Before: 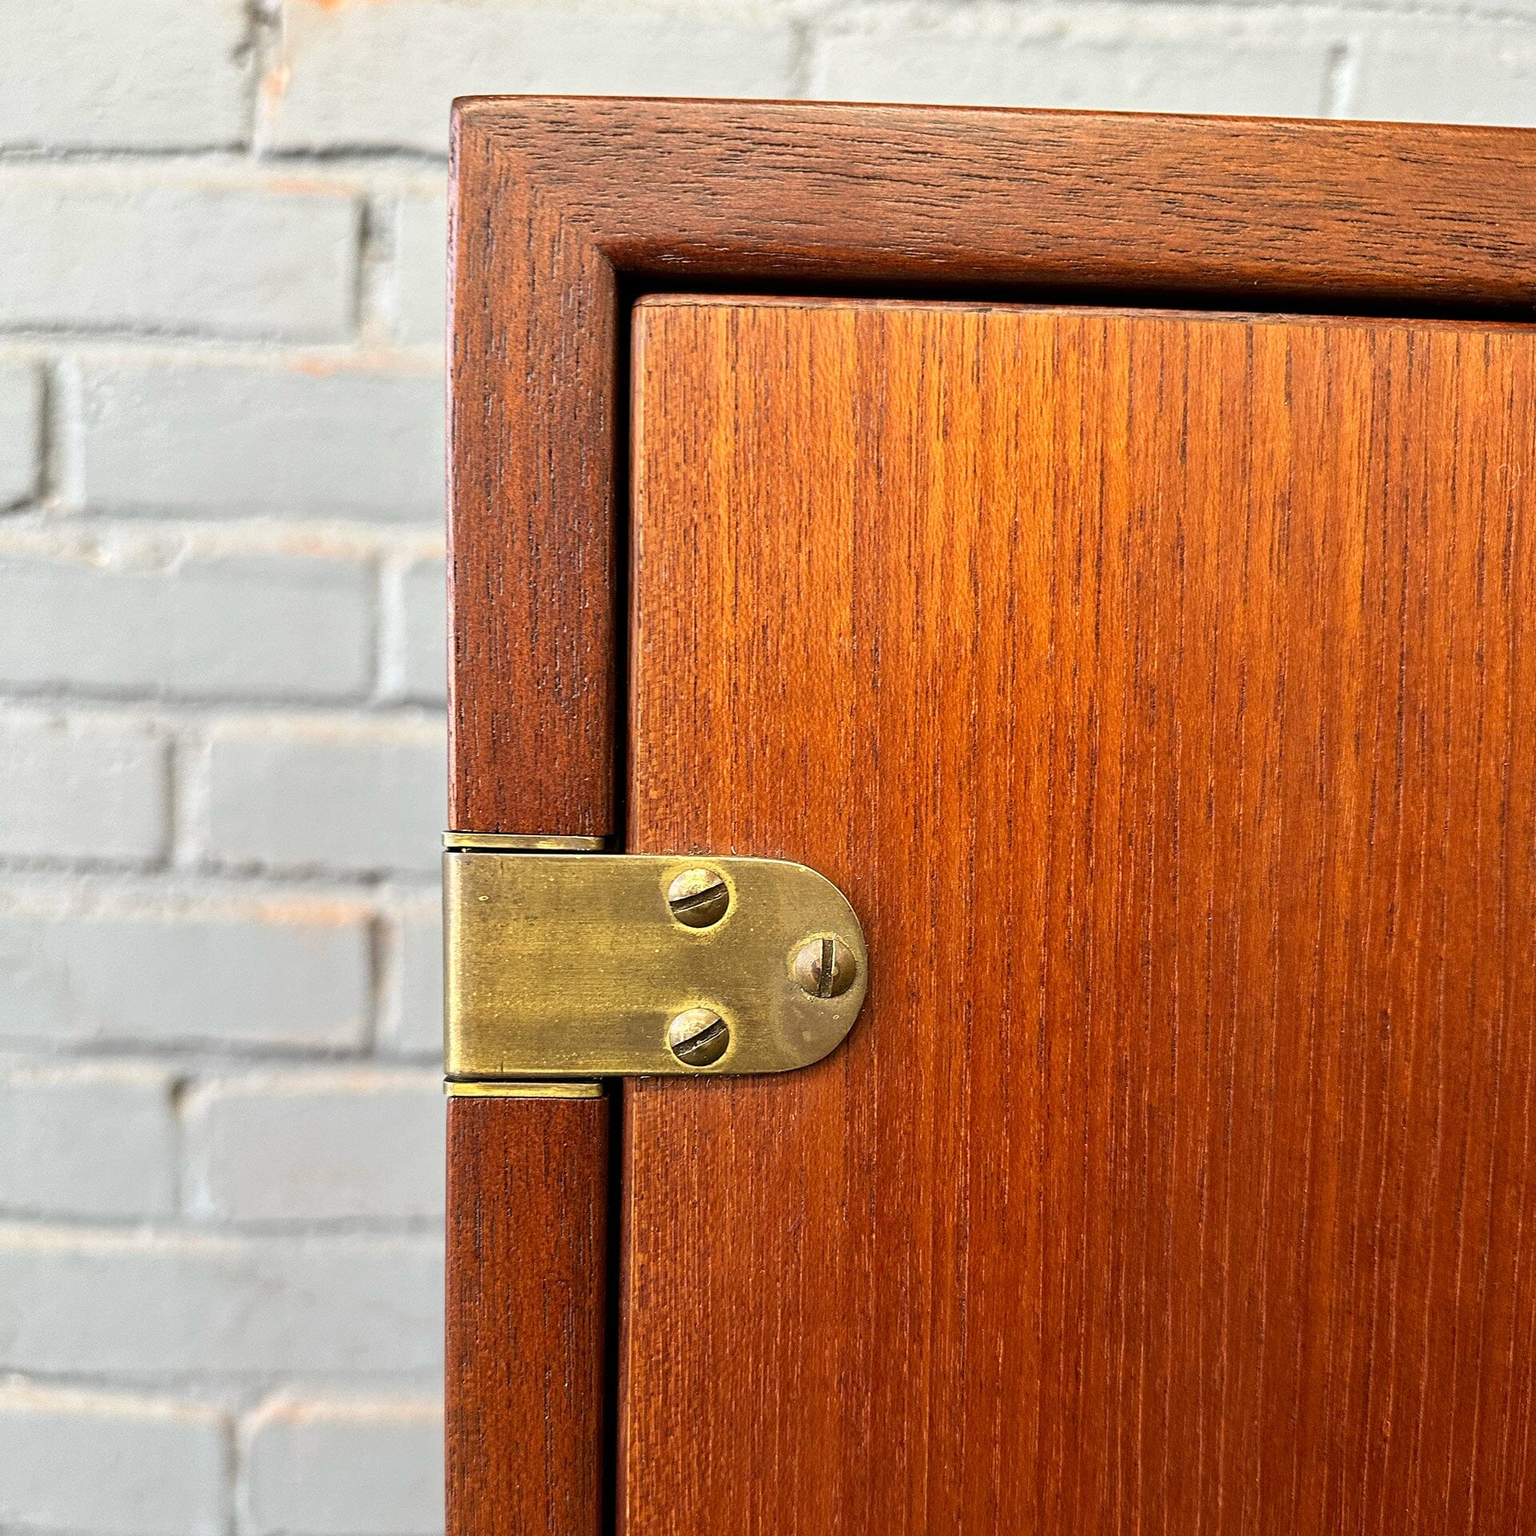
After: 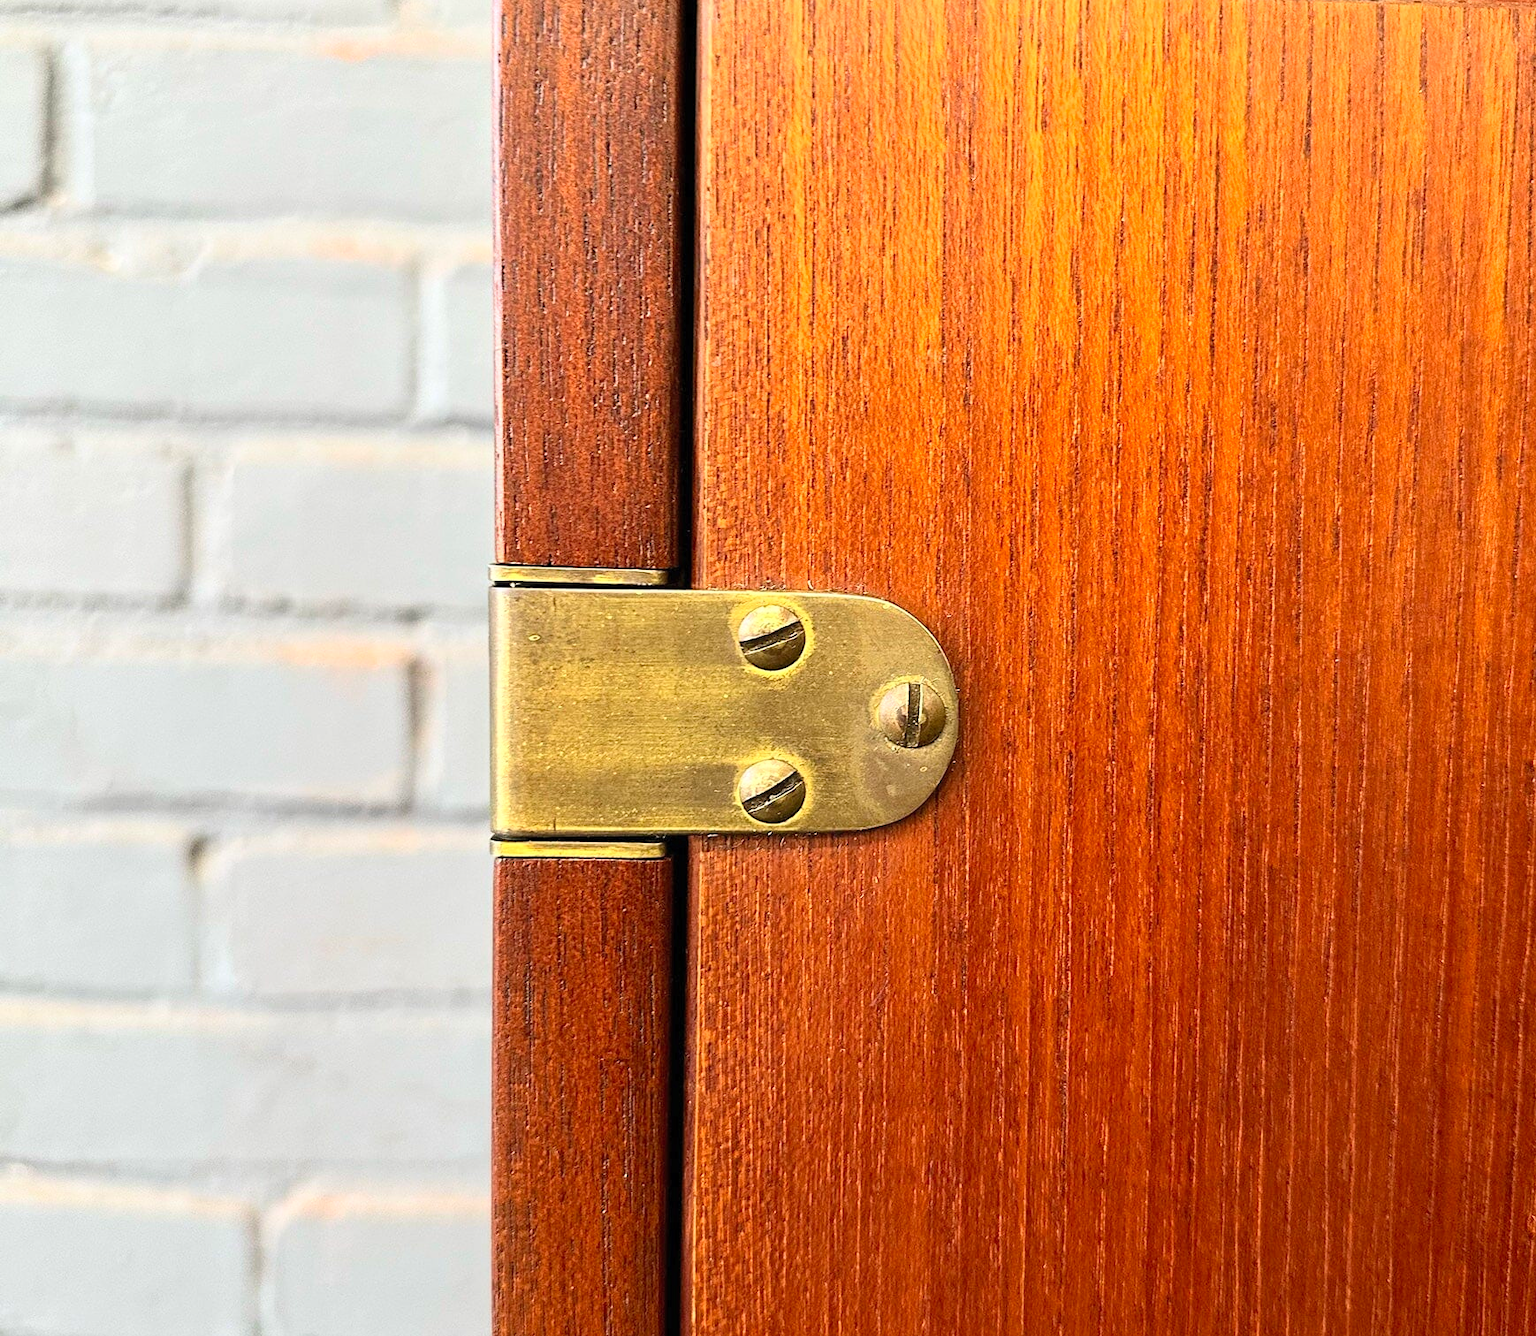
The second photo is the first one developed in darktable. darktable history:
contrast brightness saturation: contrast 0.2, brightness 0.16, saturation 0.22
crop: top 20.916%, right 9.437%, bottom 0.316%
